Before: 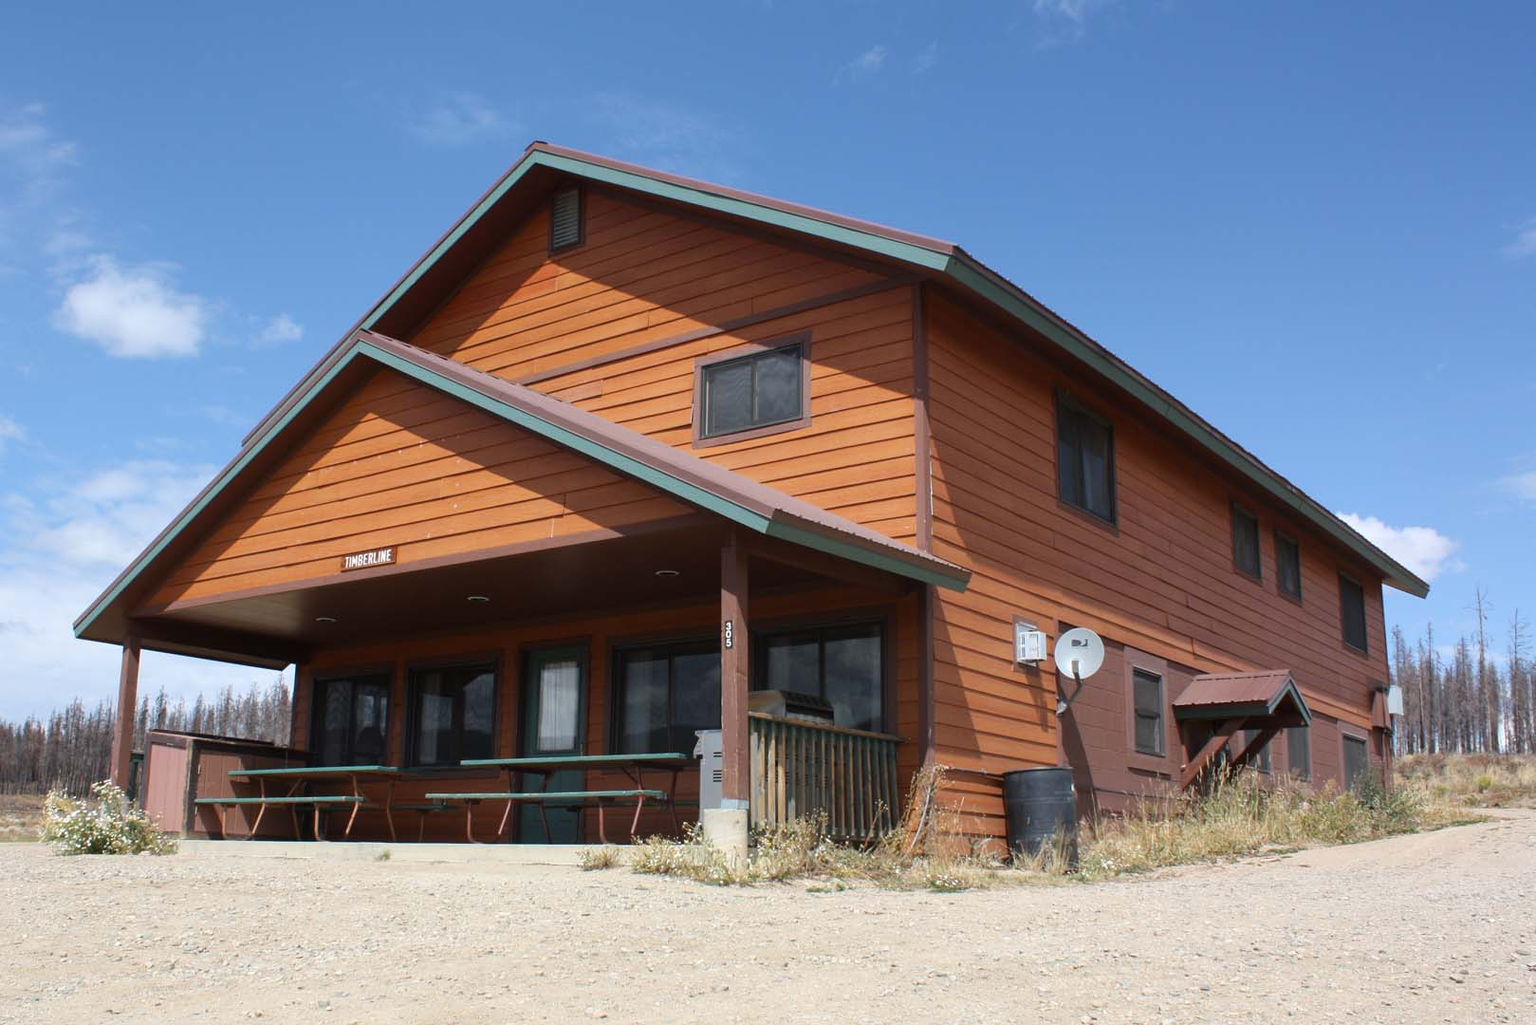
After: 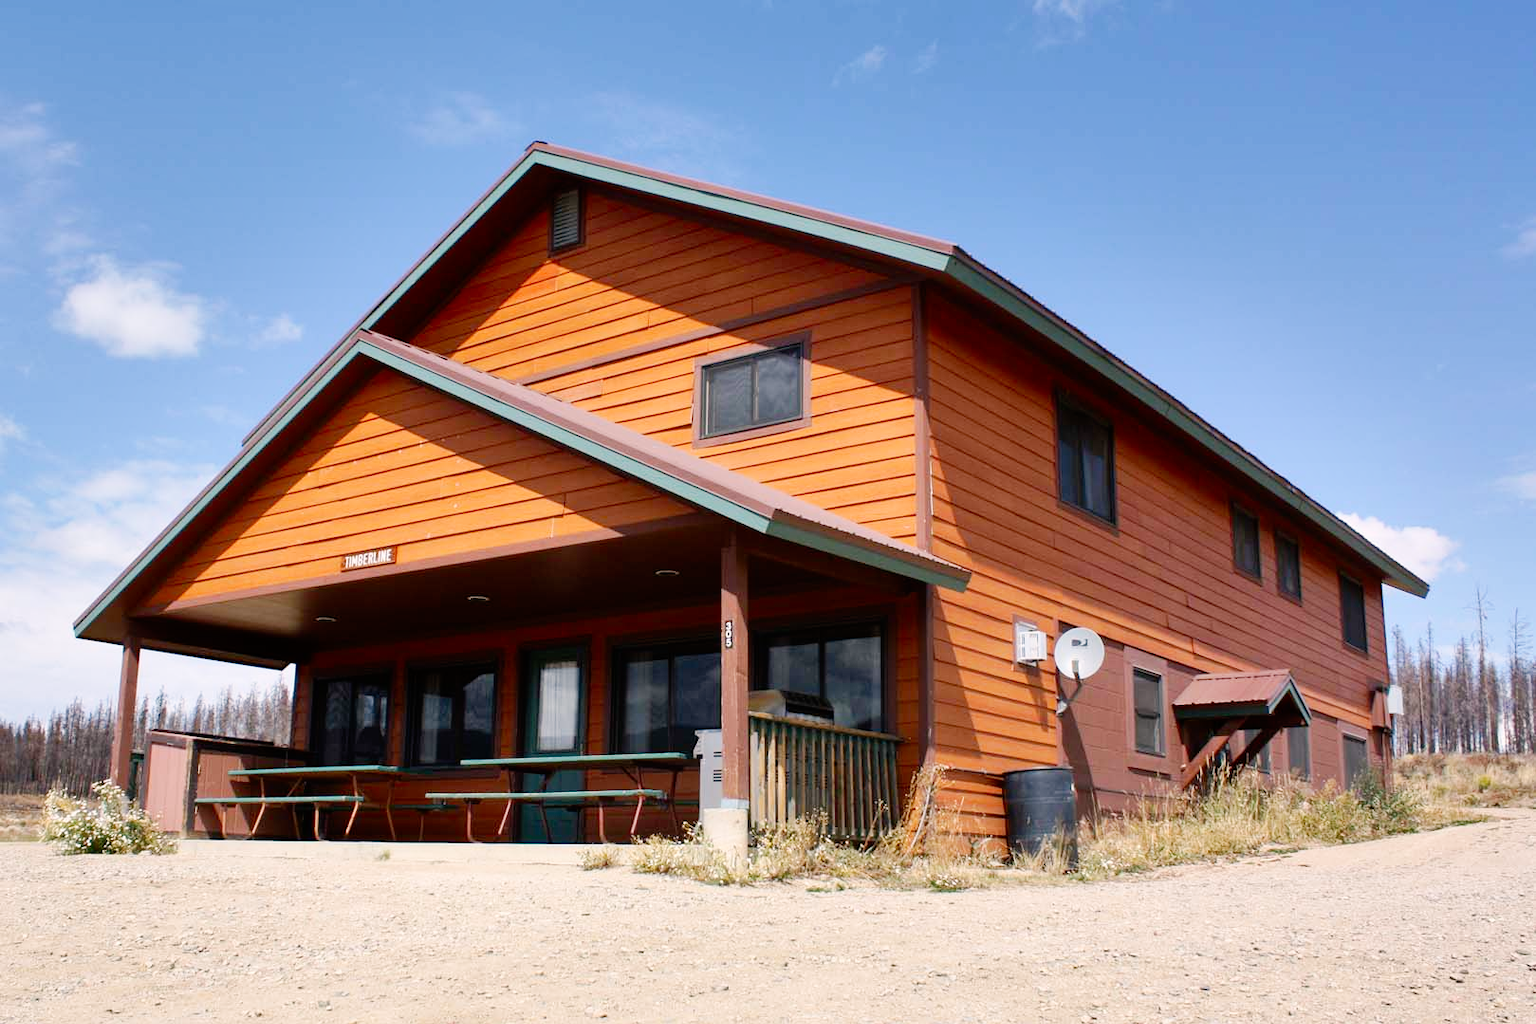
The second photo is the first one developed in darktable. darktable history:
tone curve: curves: ch0 [(0, 0) (0.051, 0.027) (0.096, 0.071) (0.219, 0.248) (0.428, 0.52) (0.596, 0.713) (0.727, 0.823) (0.859, 0.924) (1, 1)]; ch1 [(0, 0) (0.1, 0.038) (0.318, 0.221) (0.413, 0.325) (0.443, 0.412) (0.483, 0.474) (0.503, 0.501) (0.516, 0.515) (0.548, 0.575) (0.561, 0.596) (0.594, 0.647) (0.666, 0.701) (1, 1)]; ch2 [(0, 0) (0.453, 0.435) (0.479, 0.476) (0.504, 0.5) (0.52, 0.526) (0.557, 0.585) (0.583, 0.608) (0.824, 0.815) (1, 1)], preserve colors none
color correction: highlights a* 3.31, highlights b* 2.23, saturation 1.16
shadows and highlights: shadows 22.35, highlights -49.14, highlights color adjustment 49.27%, soften with gaussian
